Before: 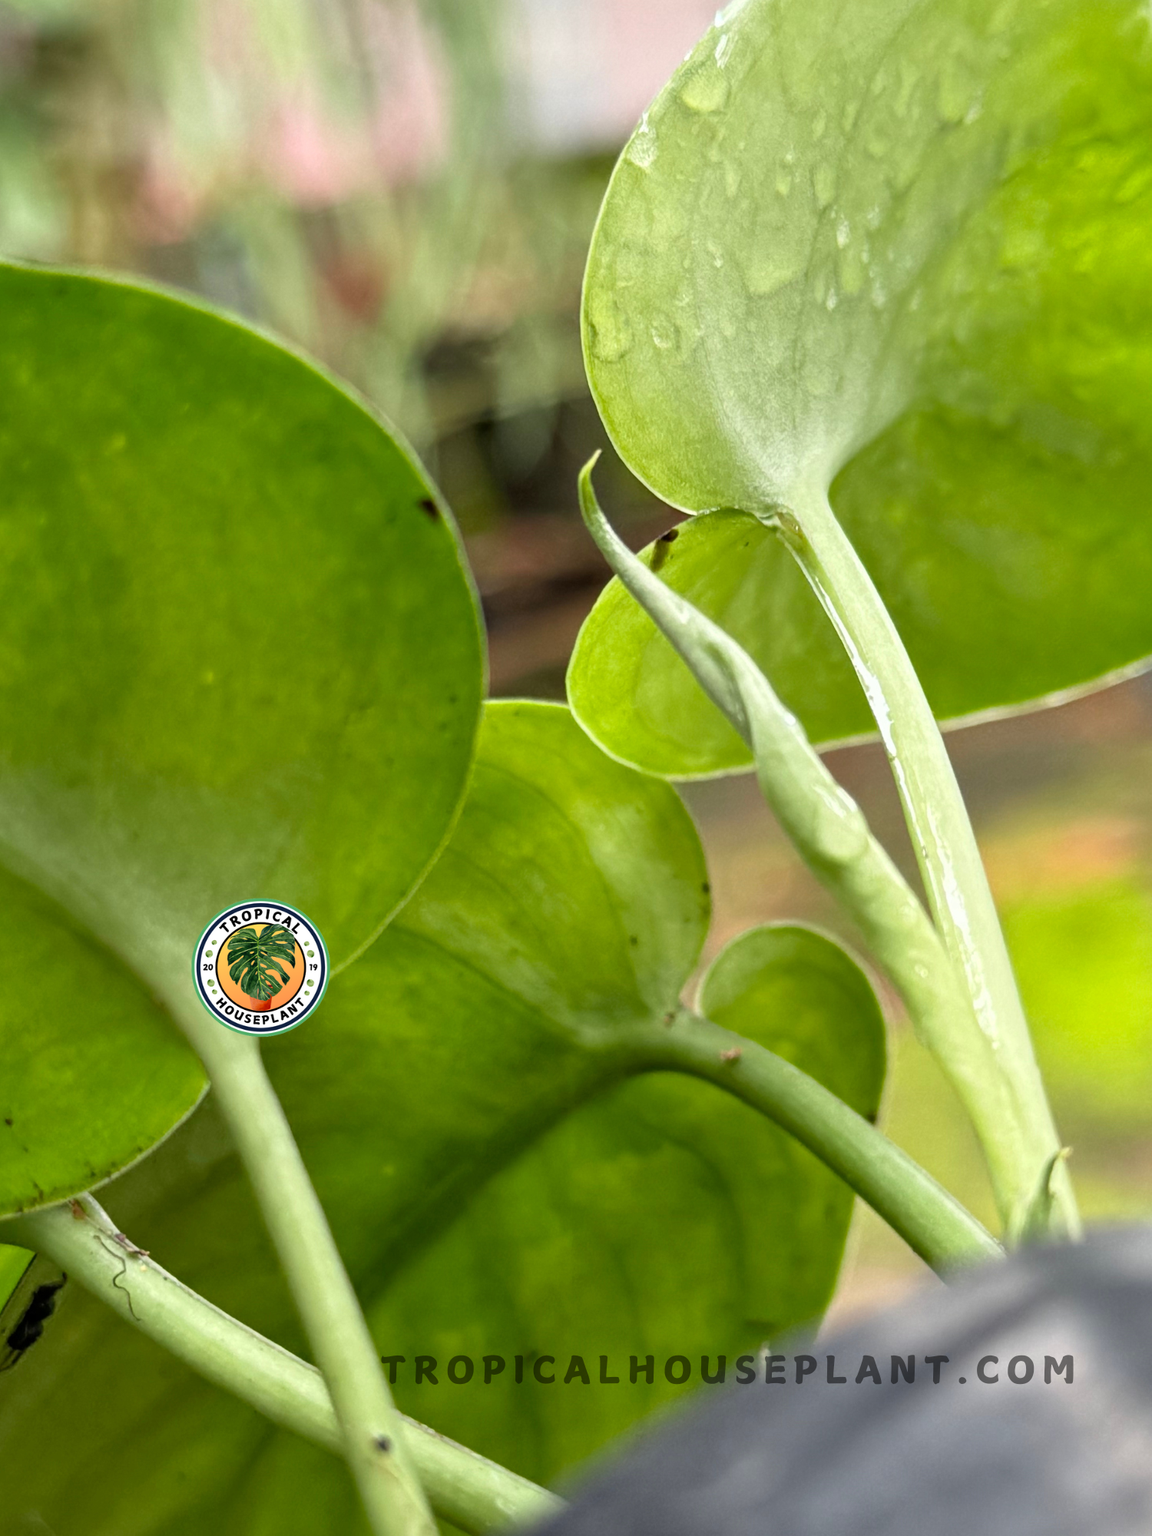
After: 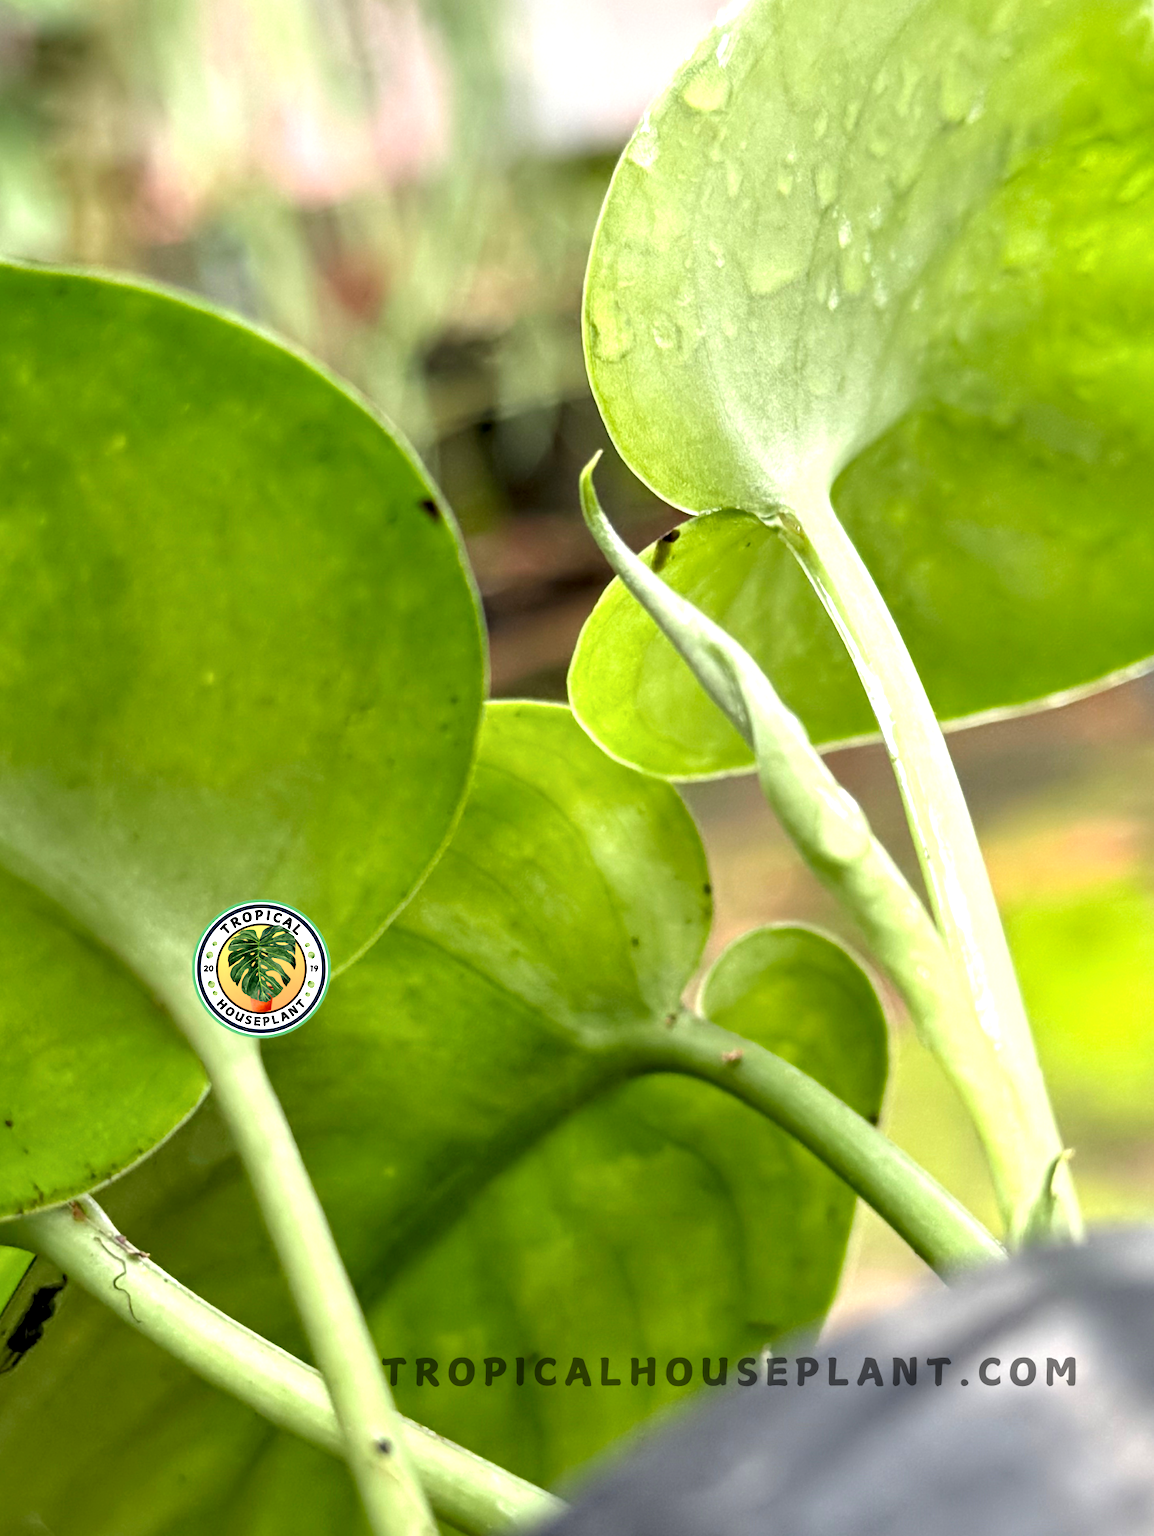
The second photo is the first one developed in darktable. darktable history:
exposure: black level correction 0.001, exposure 0.498 EV, compensate highlight preservation false
contrast equalizer: y [[0.783, 0.666, 0.575, 0.77, 0.556, 0.501], [0.5 ×6], [0.5 ×6], [0, 0.02, 0.272, 0.399, 0.062, 0], [0 ×6]], mix 0.209
crop: top 0.062%, bottom 0.1%
